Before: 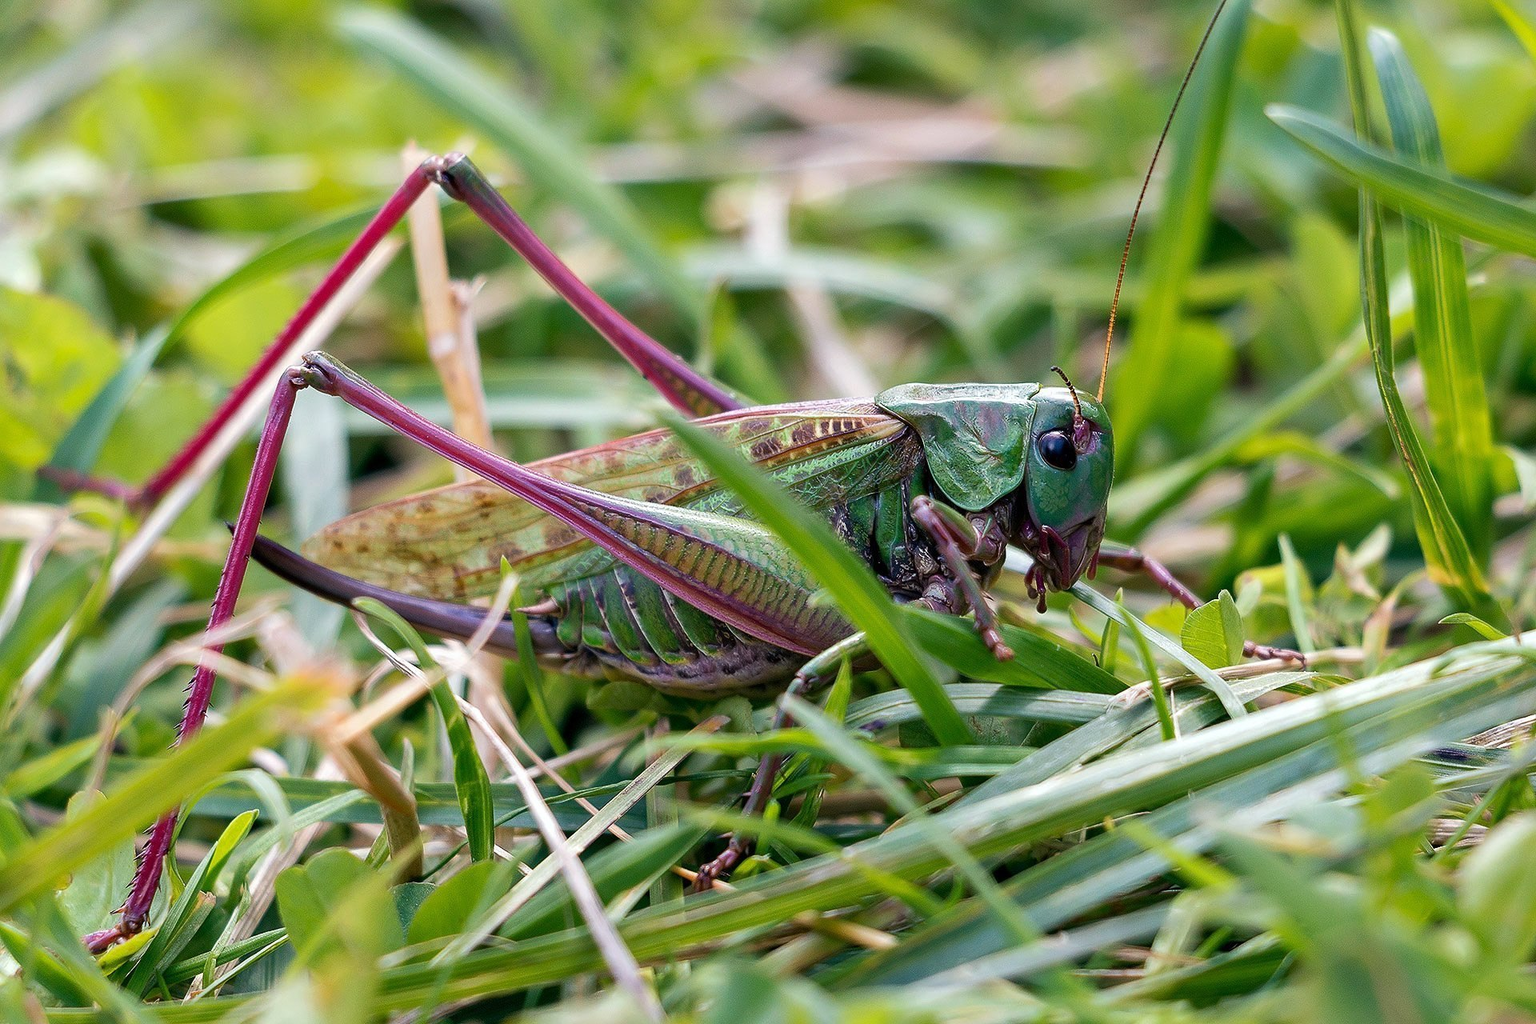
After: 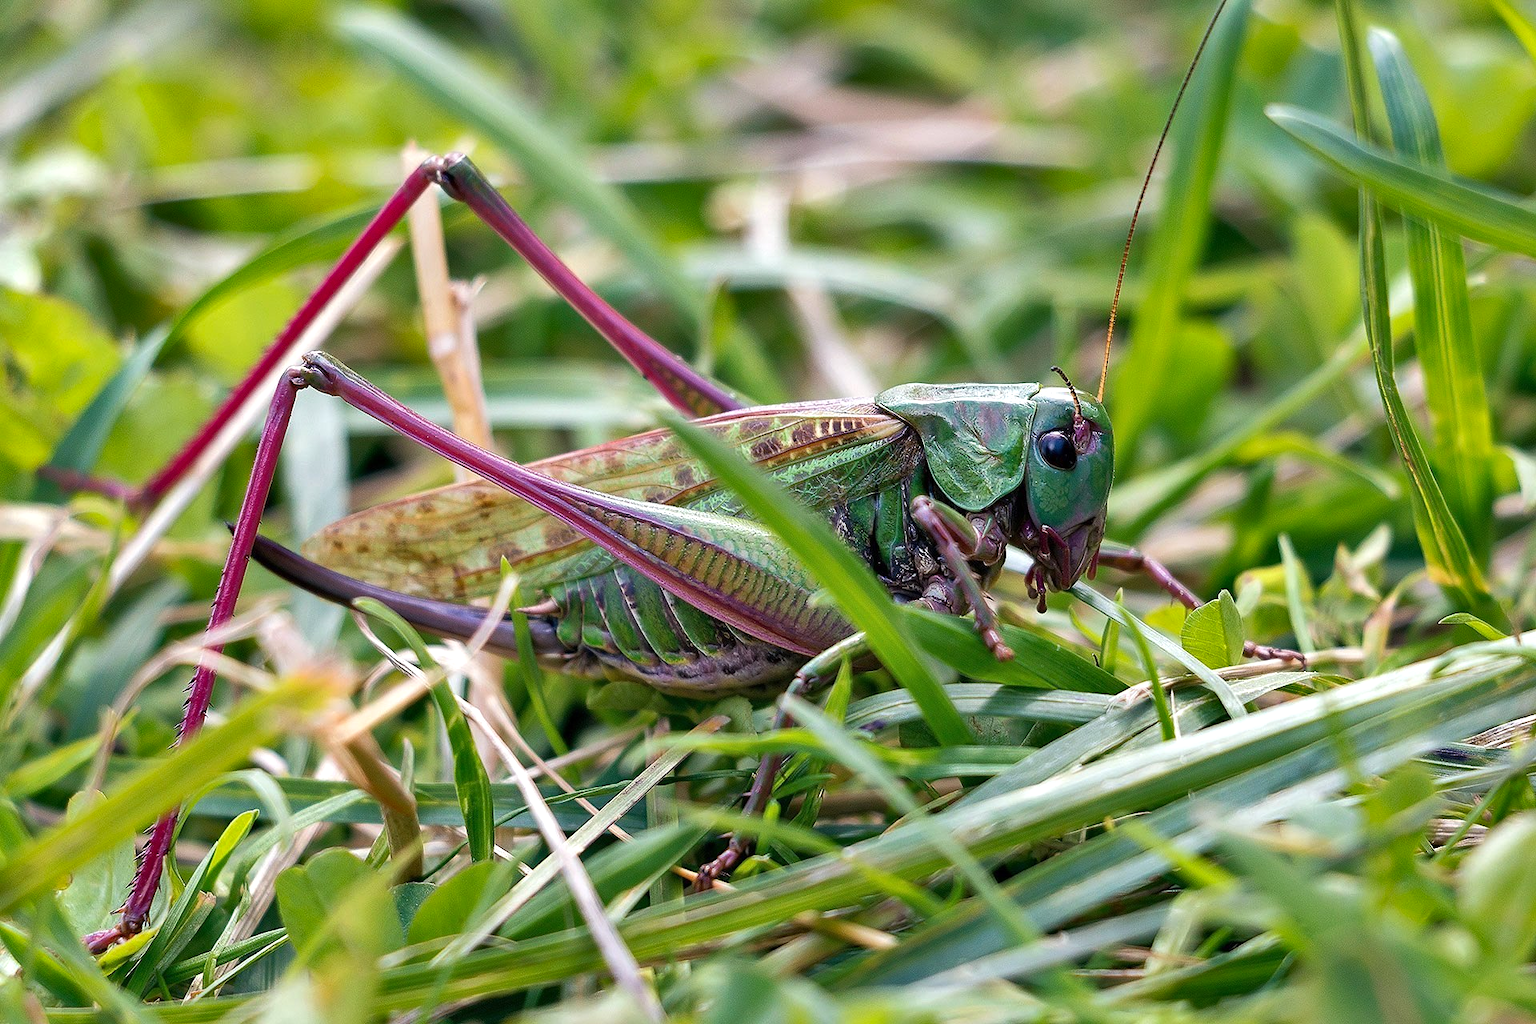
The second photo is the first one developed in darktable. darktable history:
shadows and highlights: shadows 73.46, highlights -60.54, soften with gaussian
exposure: exposure 0.201 EV, compensate highlight preservation false
